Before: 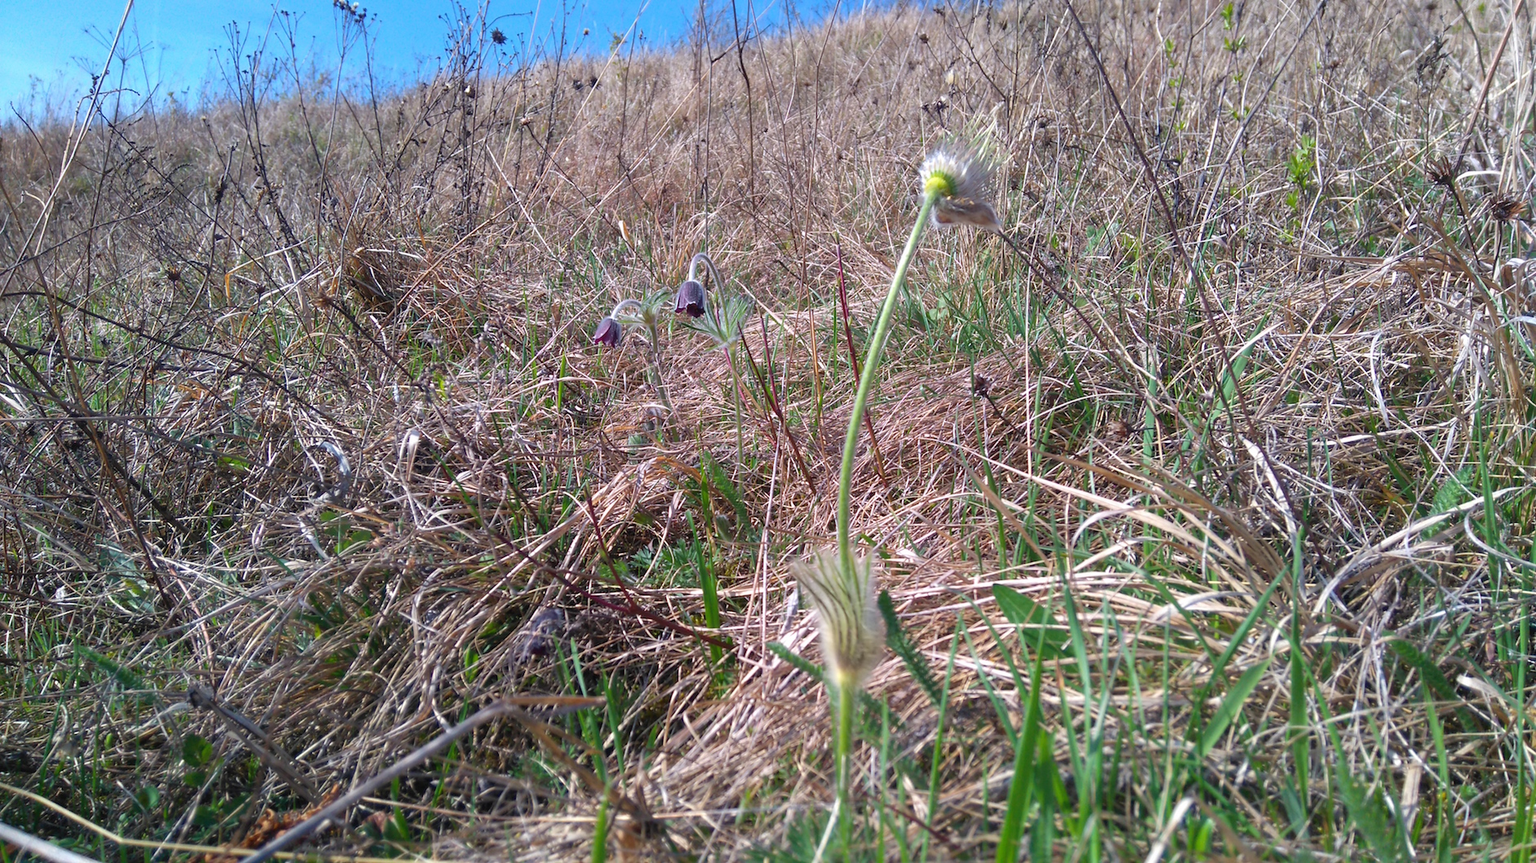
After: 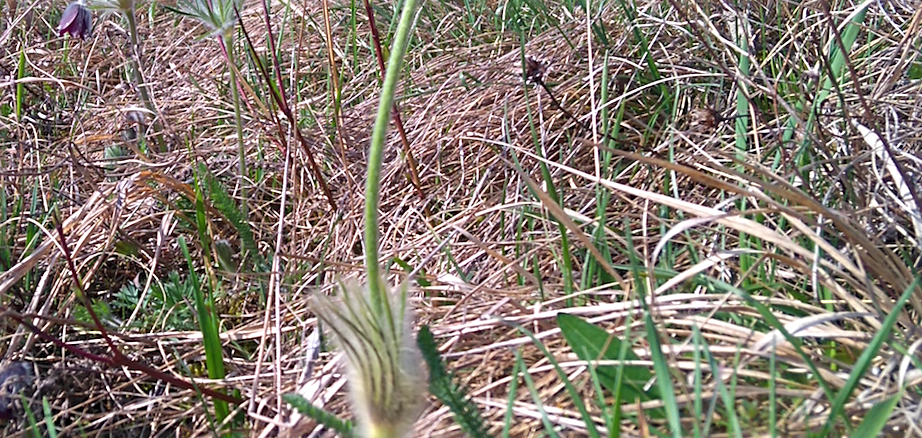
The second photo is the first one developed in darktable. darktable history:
sharpen: radius 2.767
crop: left 35.03%, top 36.625%, right 14.663%, bottom 20.057%
rotate and perspective: rotation -2°, crop left 0.022, crop right 0.978, crop top 0.049, crop bottom 0.951
